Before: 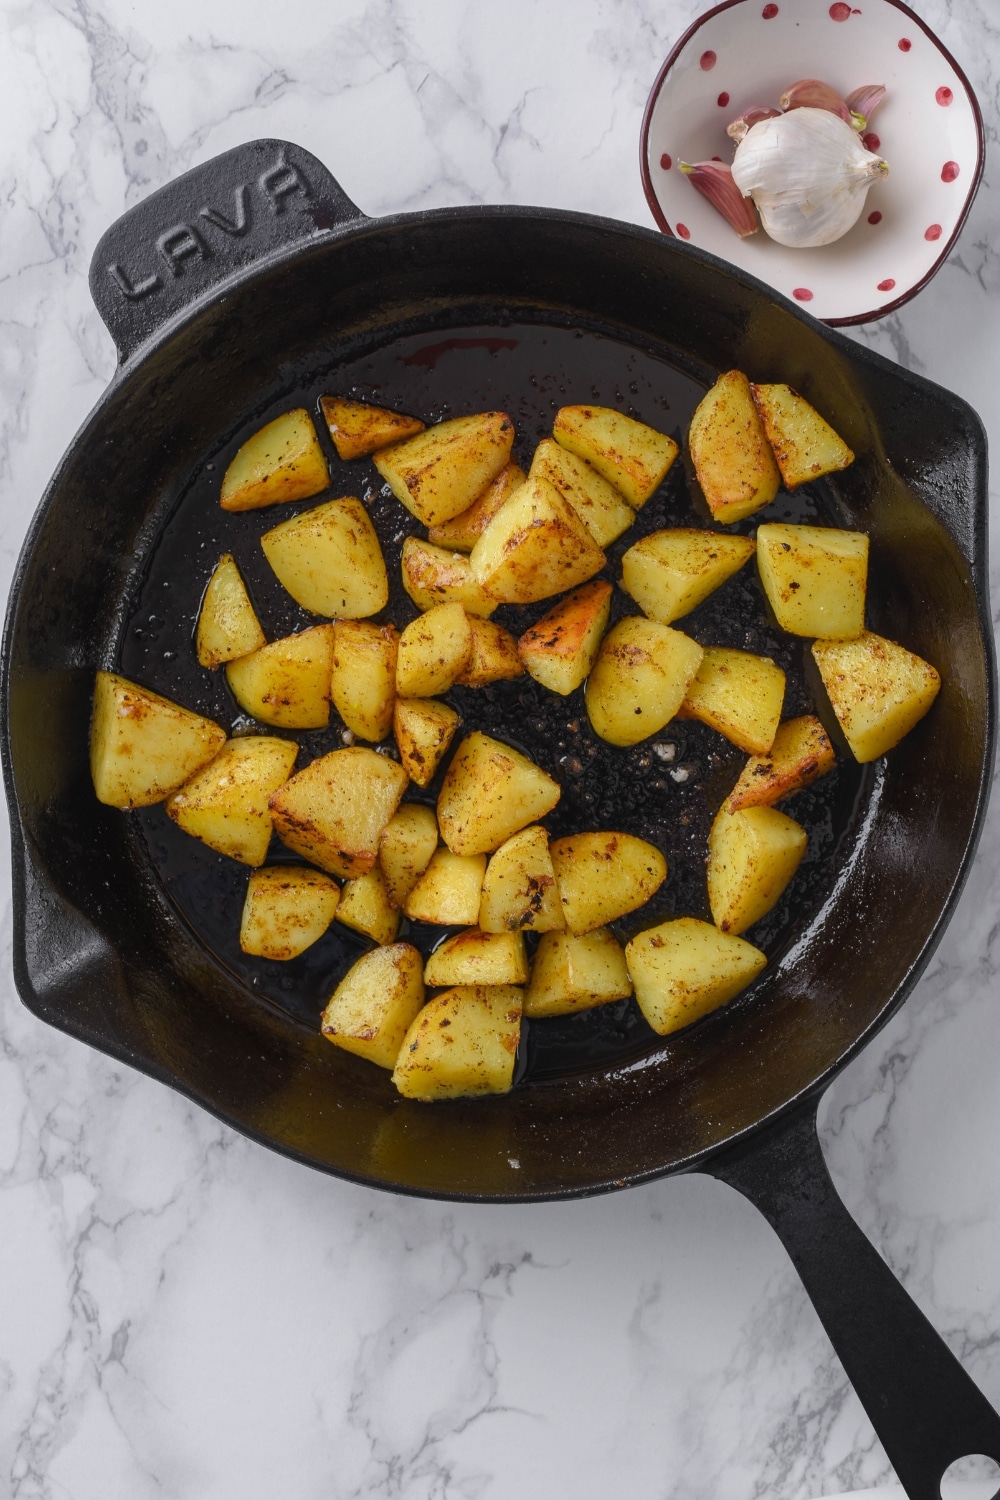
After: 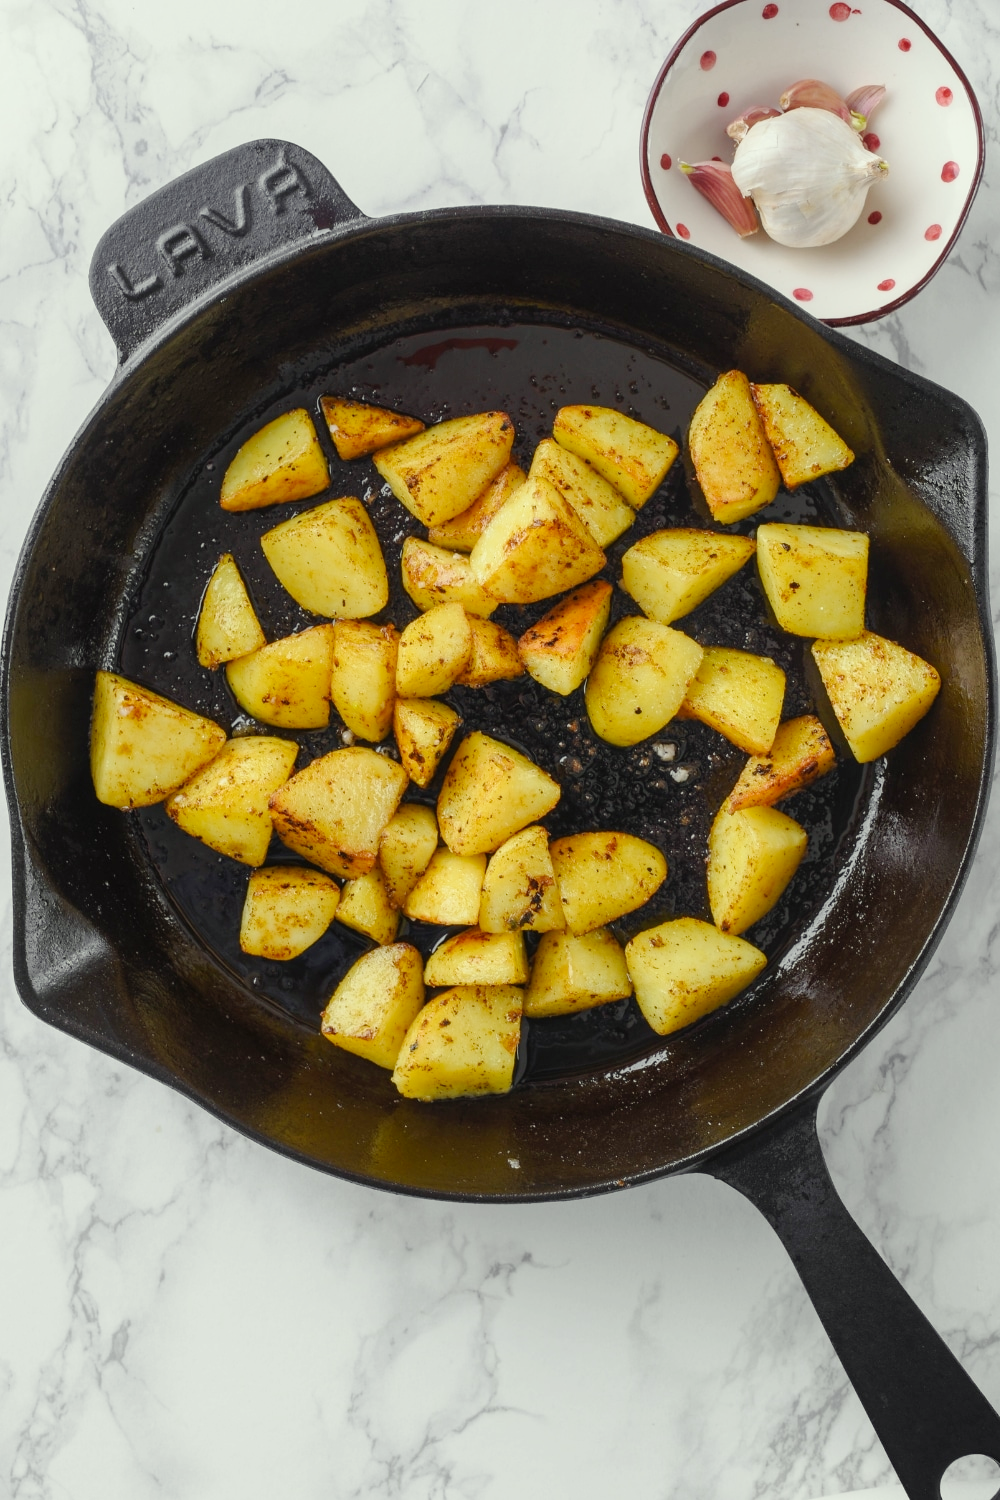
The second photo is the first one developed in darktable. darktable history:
tone curve: curves: ch0 [(0, 0) (0.003, 0.004) (0.011, 0.014) (0.025, 0.032) (0.044, 0.057) (0.069, 0.089) (0.1, 0.128) (0.136, 0.174) (0.177, 0.227) (0.224, 0.287) (0.277, 0.354) (0.335, 0.427) (0.399, 0.507) (0.468, 0.582) (0.543, 0.653) (0.623, 0.726) (0.709, 0.799) (0.801, 0.876) (0.898, 0.937) (1, 1)], preserve colors none
color correction: highlights a* -4.32, highlights b* 6.28
